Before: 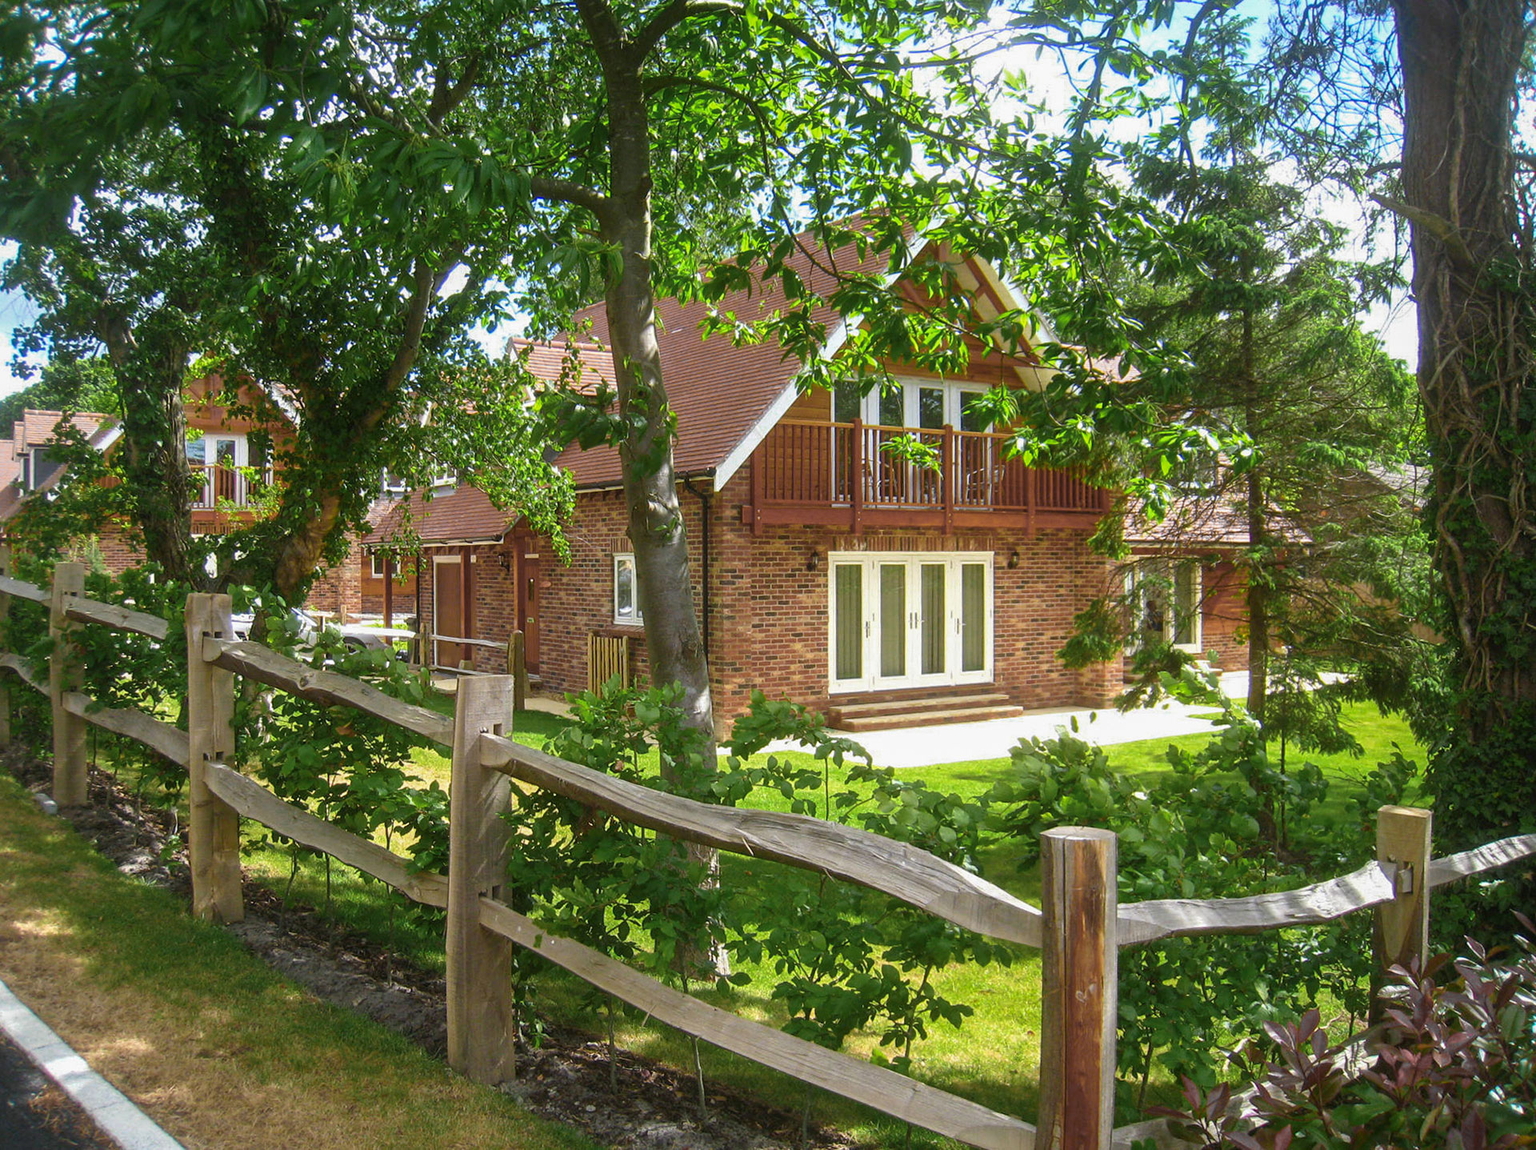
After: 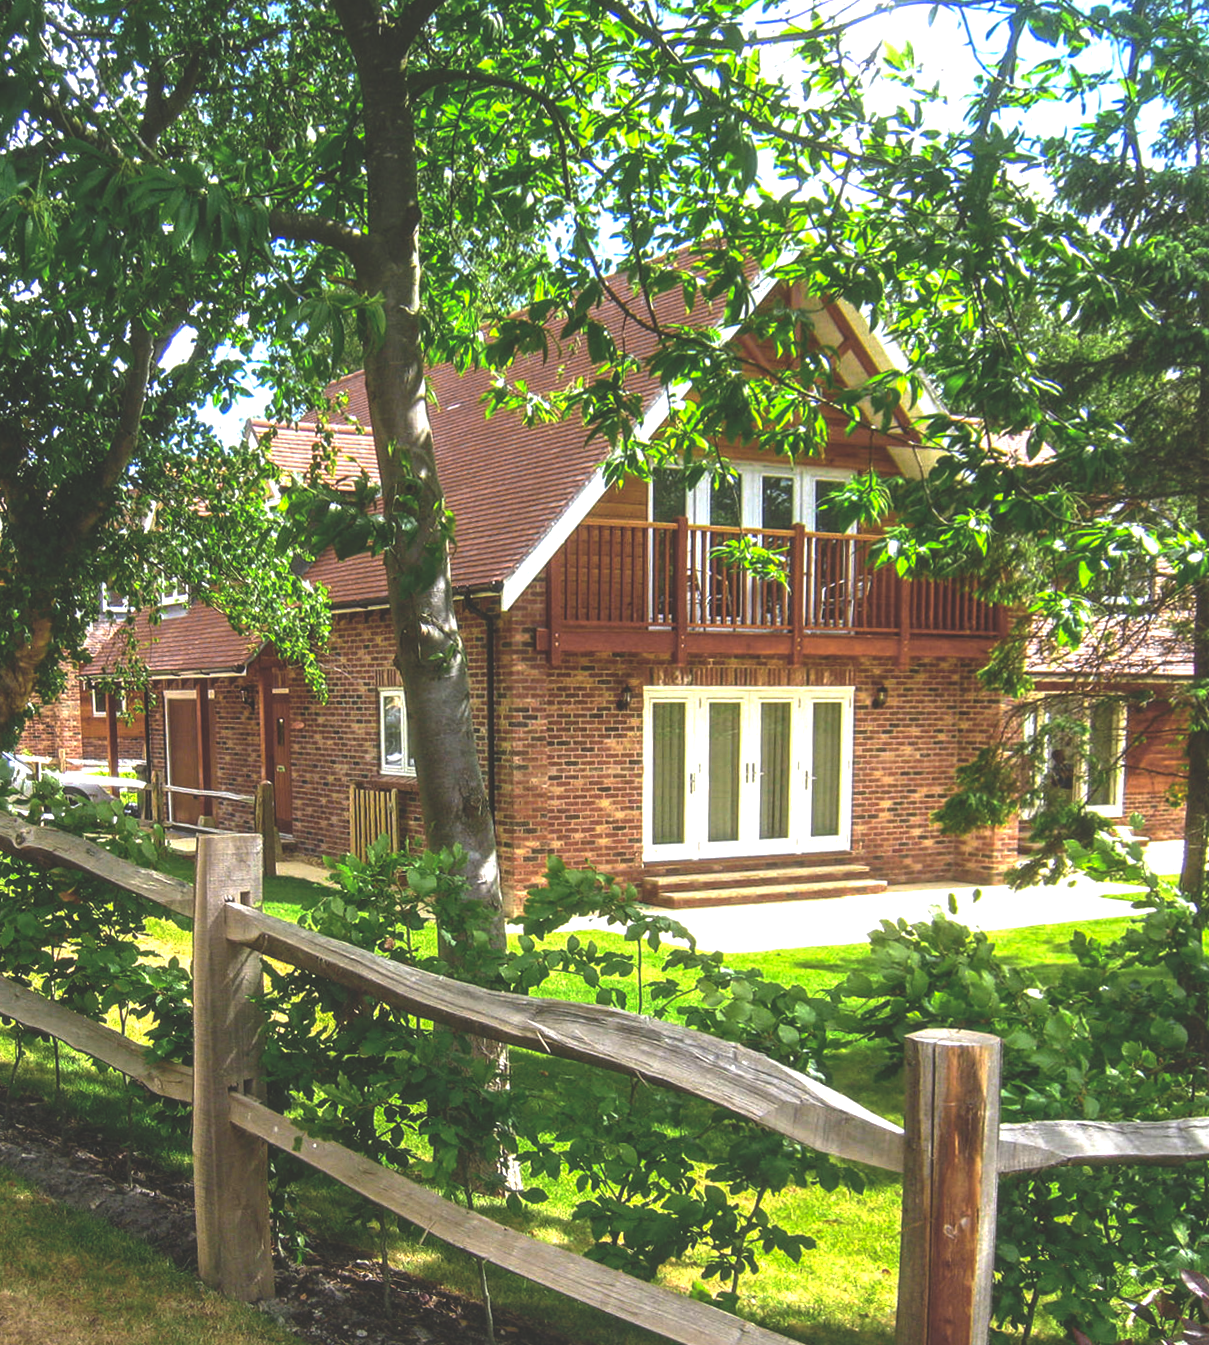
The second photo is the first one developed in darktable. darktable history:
exposure: black level correction -0.005, exposure 0.622 EV, compensate highlight preservation false
local contrast: on, module defaults
rgb curve: curves: ch0 [(0, 0.186) (0.314, 0.284) (0.775, 0.708) (1, 1)], compensate middle gray true, preserve colors none
rotate and perspective: rotation 0.062°, lens shift (vertical) 0.115, lens shift (horizontal) -0.133, crop left 0.047, crop right 0.94, crop top 0.061, crop bottom 0.94
crop and rotate: left 15.446%, right 17.836%
